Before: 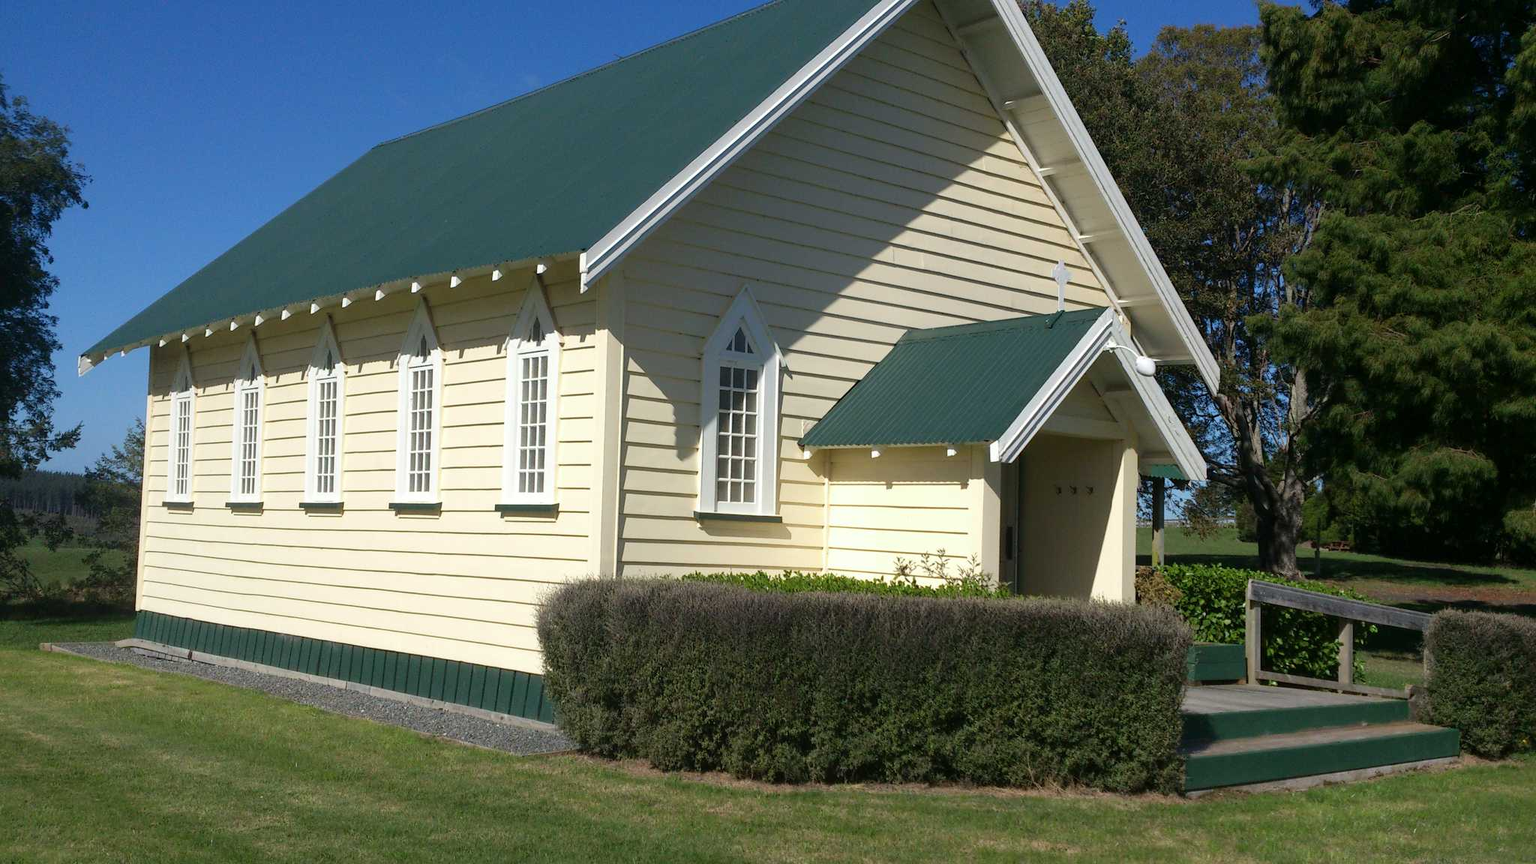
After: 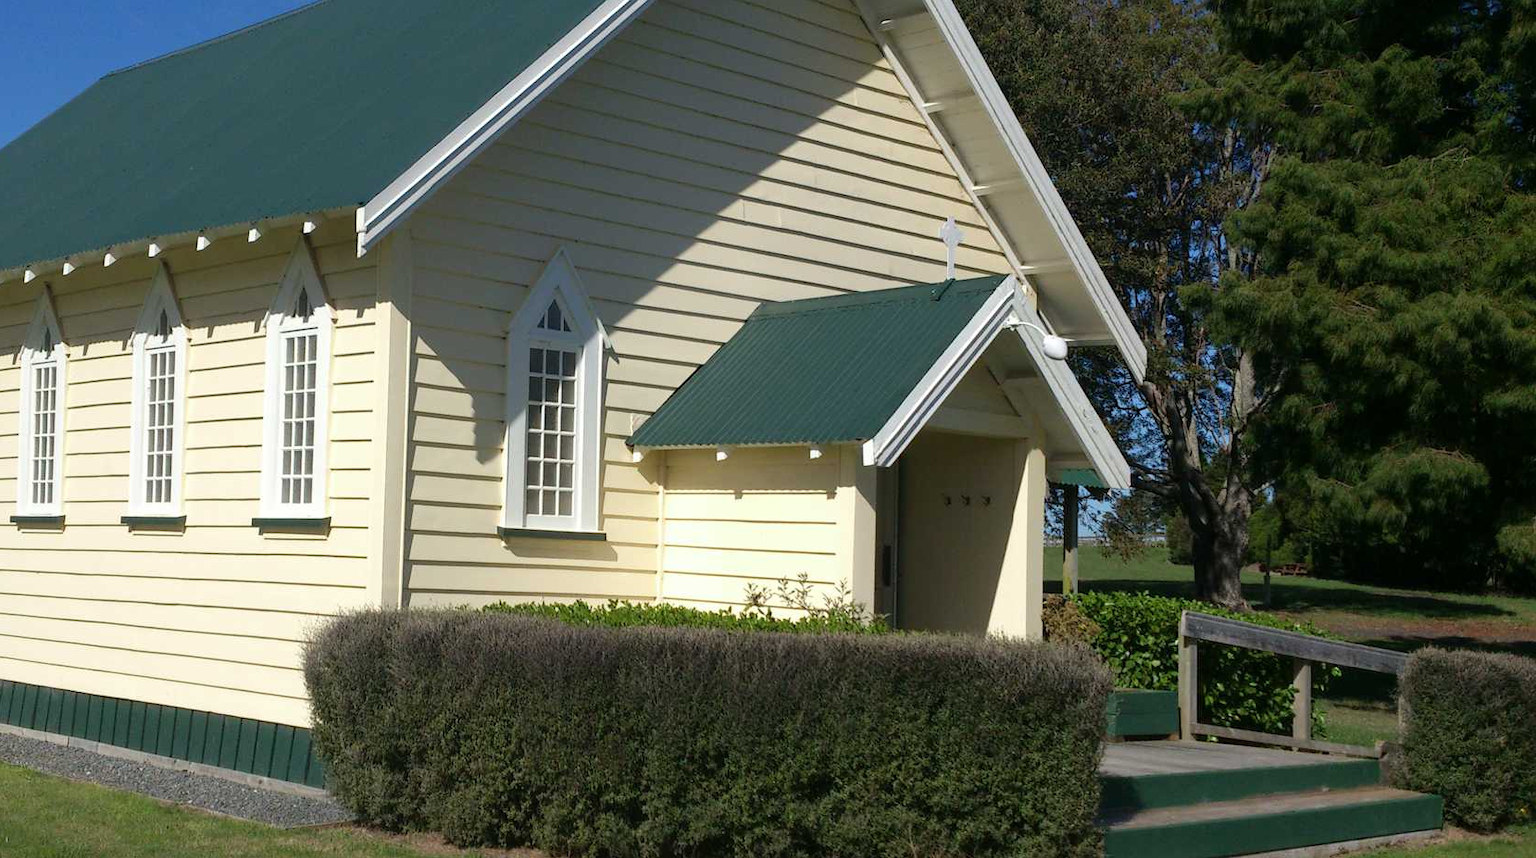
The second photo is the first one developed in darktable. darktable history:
crop: left 18.96%, top 9.838%, right 0.001%, bottom 9.678%
